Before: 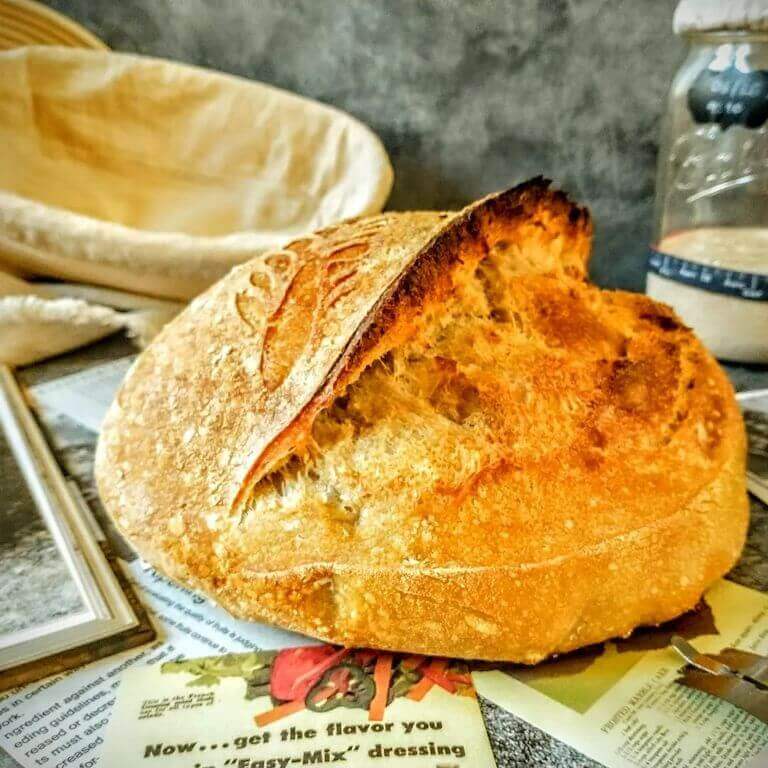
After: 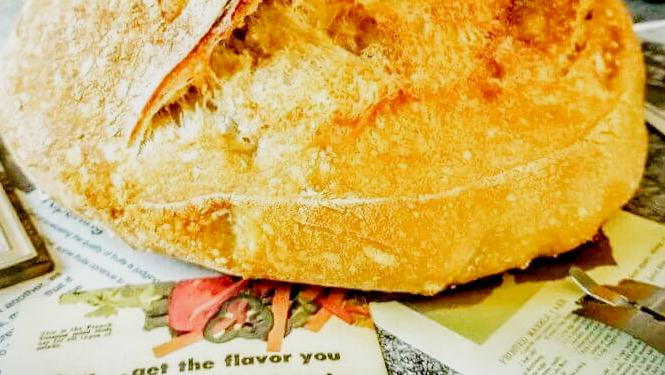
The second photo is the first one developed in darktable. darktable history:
exposure: black level correction 0, exposure 1.173 EV, compensate exposure bias true, compensate highlight preservation false
filmic rgb: middle gray luminance 29%, black relative exposure -10.3 EV, white relative exposure 5.5 EV, threshold 6 EV, target black luminance 0%, hardness 3.95, latitude 2.04%, contrast 1.132, highlights saturation mix 5%, shadows ↔ highlights balance 15.11%, preserve chrominance no, color science v3 (2019), use custom middle-gray values true, iterations of high-quality reconstruction 0, enable highlight reconstruction true
crop and rotate: left 13.306%, top 48.129%, bottom 2.928%
